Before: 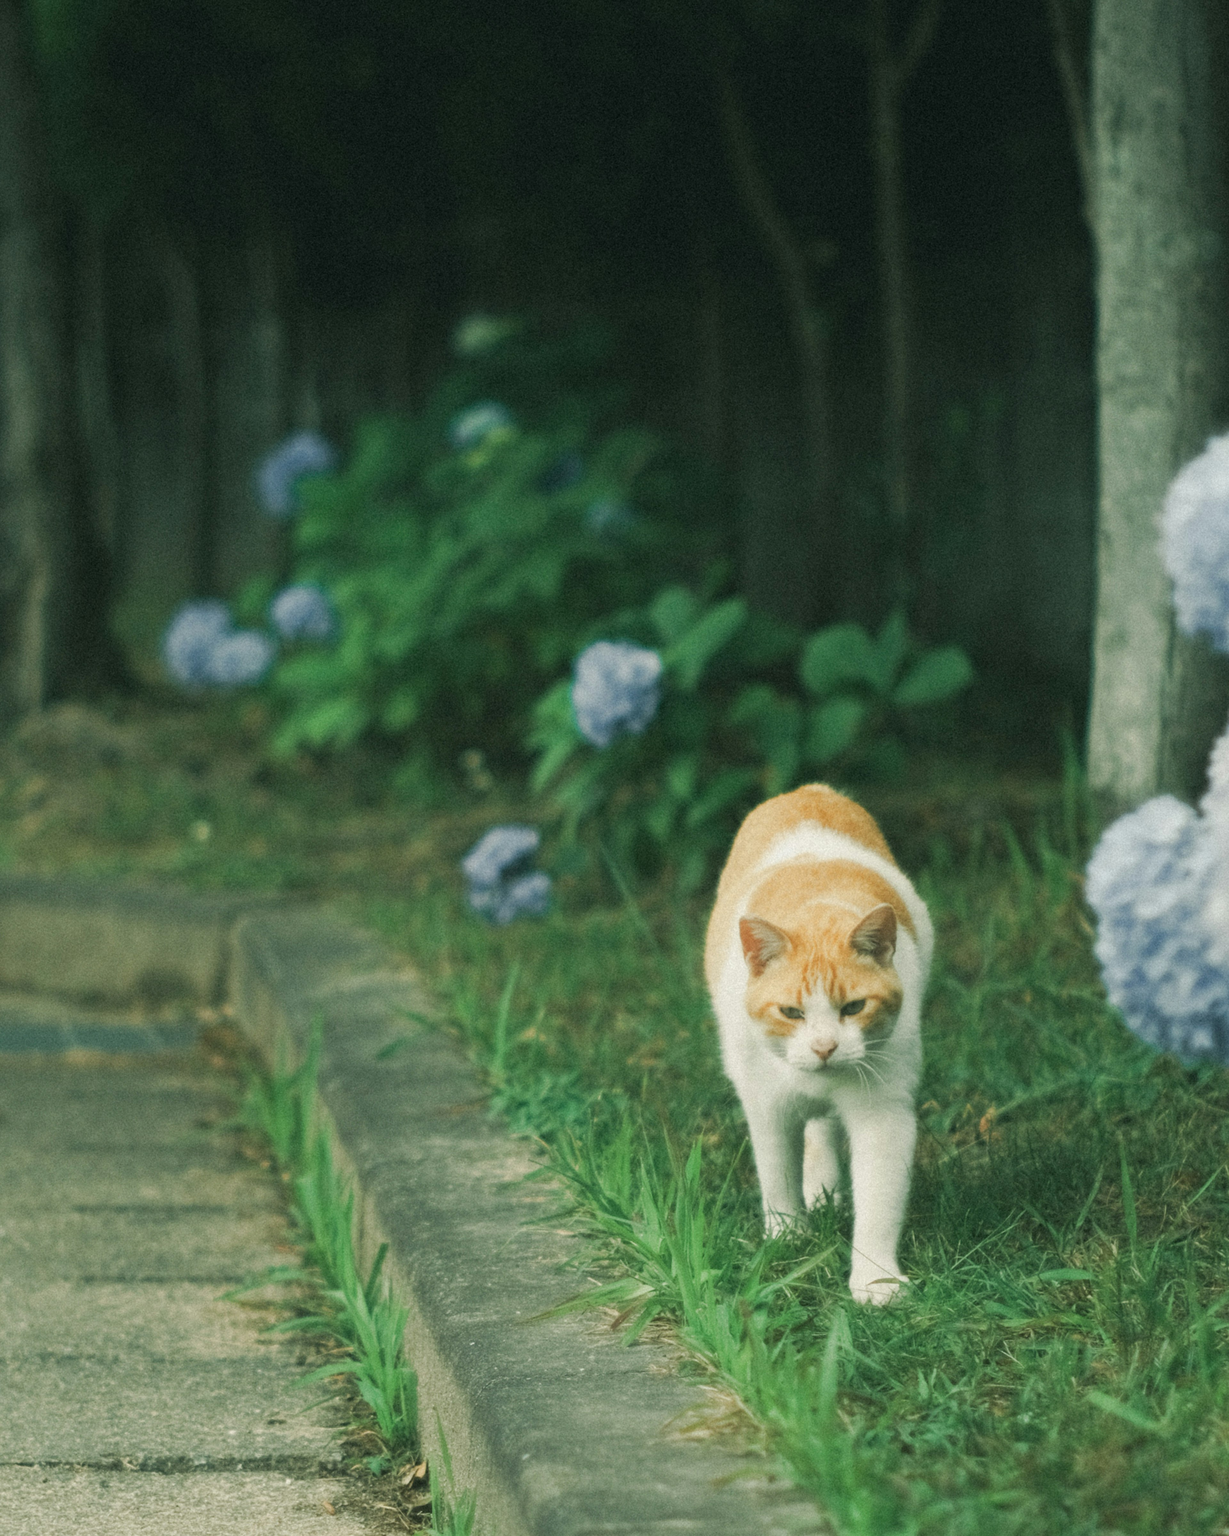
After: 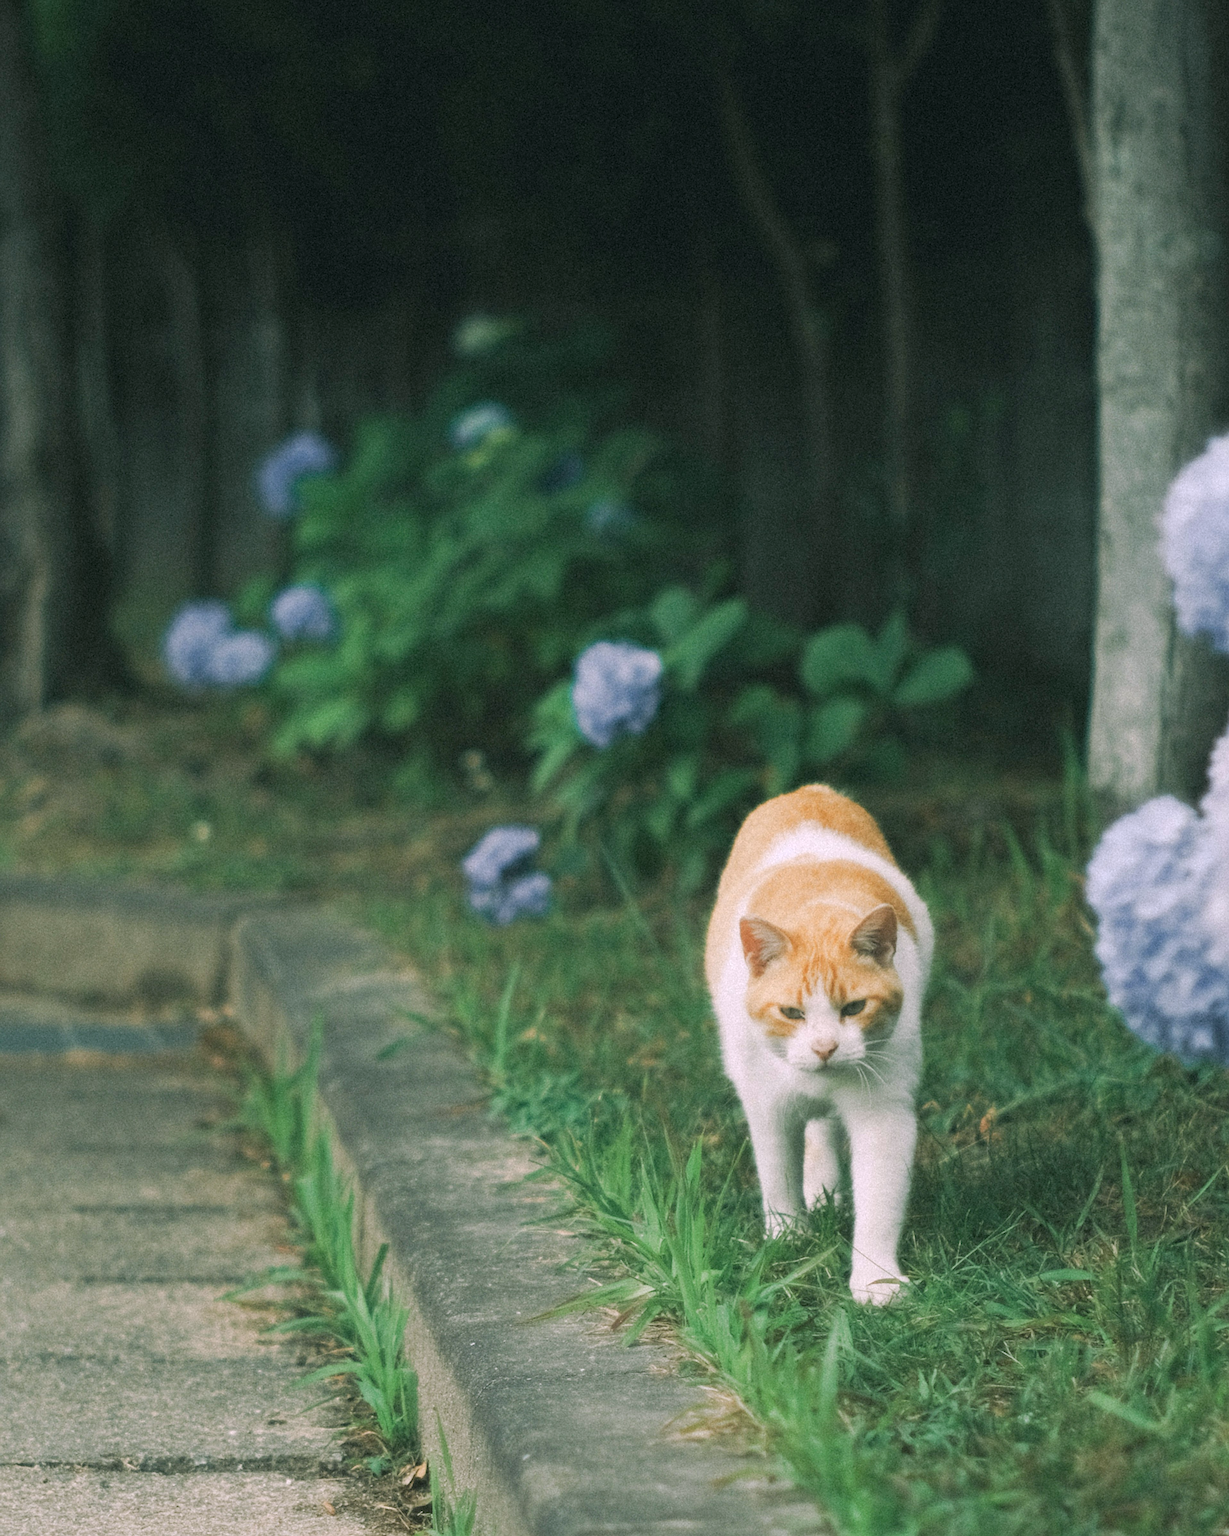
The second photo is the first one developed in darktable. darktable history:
base curve: exposure shift 0, preserve colors none
white balance: red 1.066, blue 1.119
sharpen: on, module defaults
